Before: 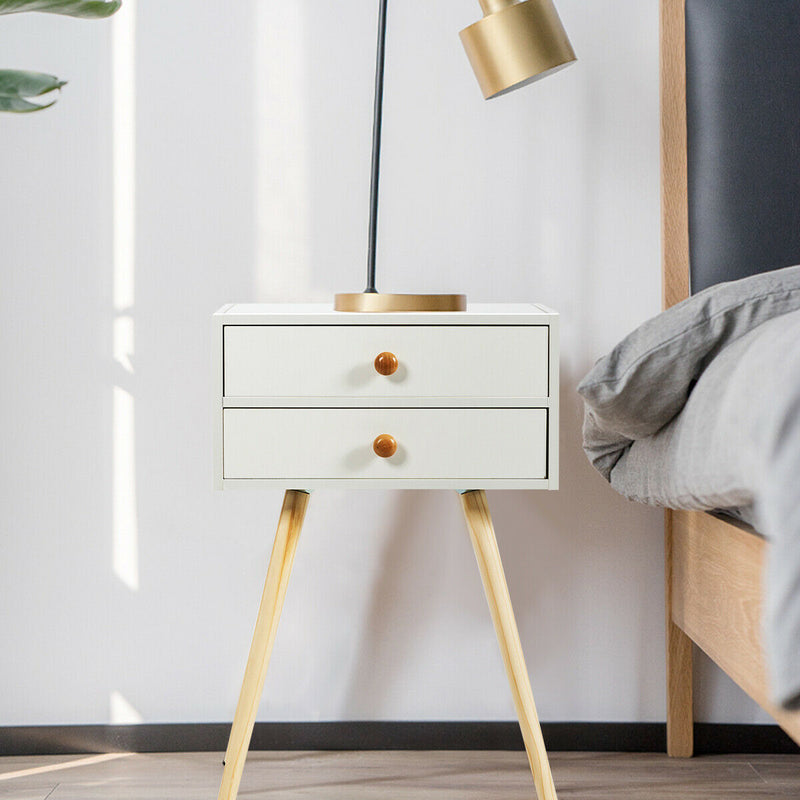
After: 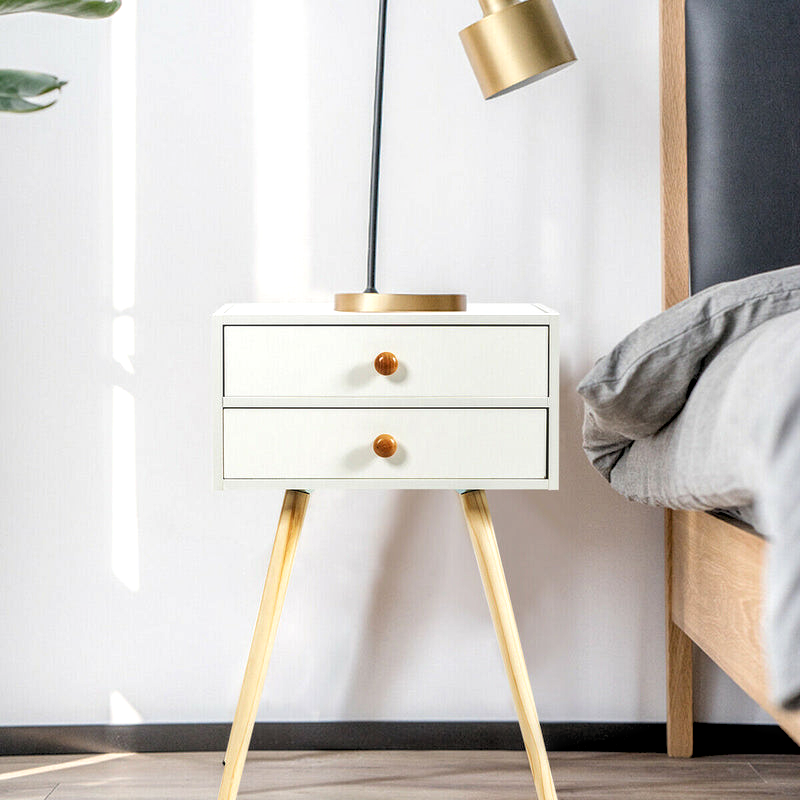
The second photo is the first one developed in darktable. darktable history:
rgb levels: levels [[0.01, 0.419, 0.839], [0, 0.5, 1], [0, 0.5, 1]]
local contrast: detail 130%
